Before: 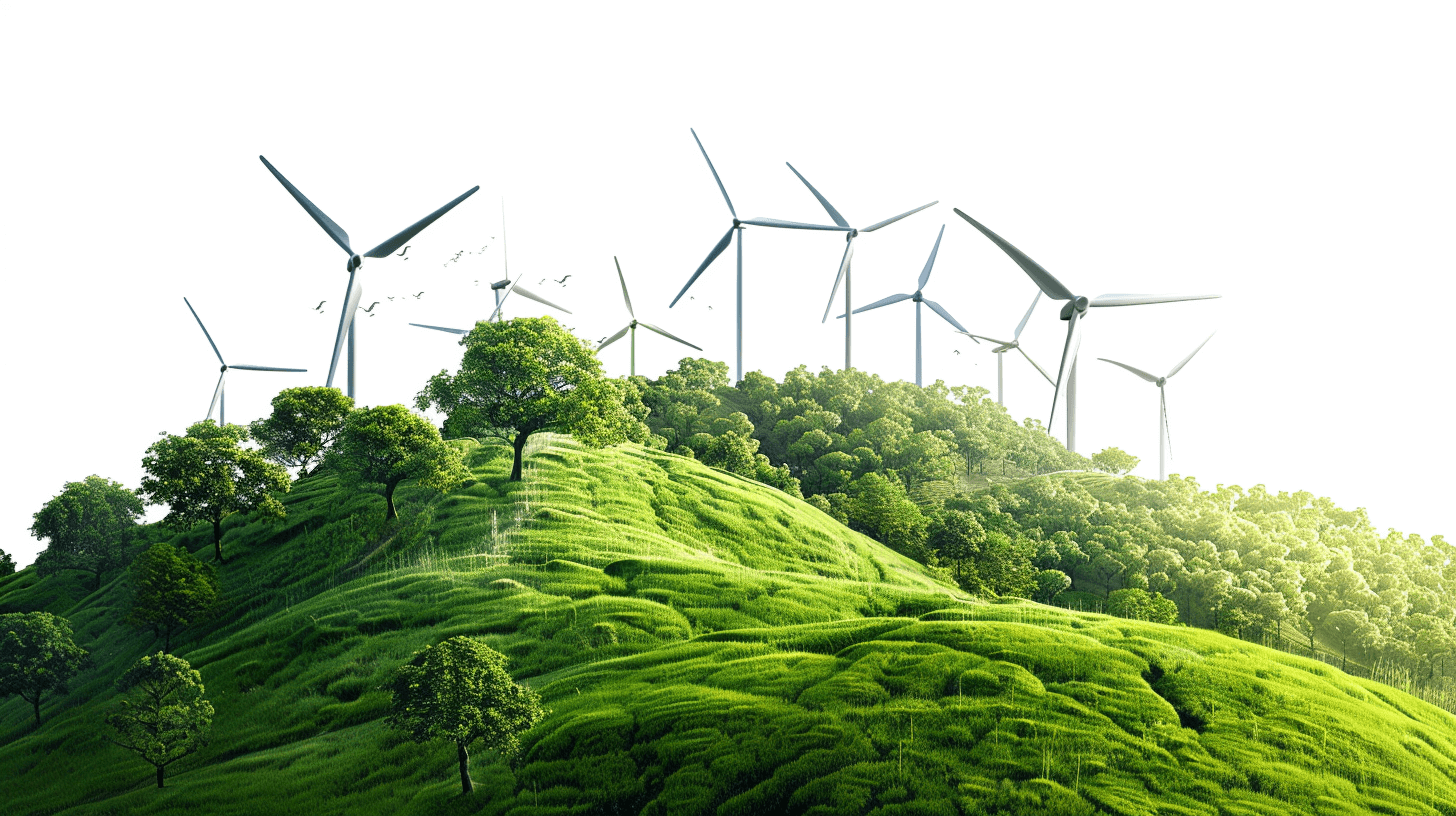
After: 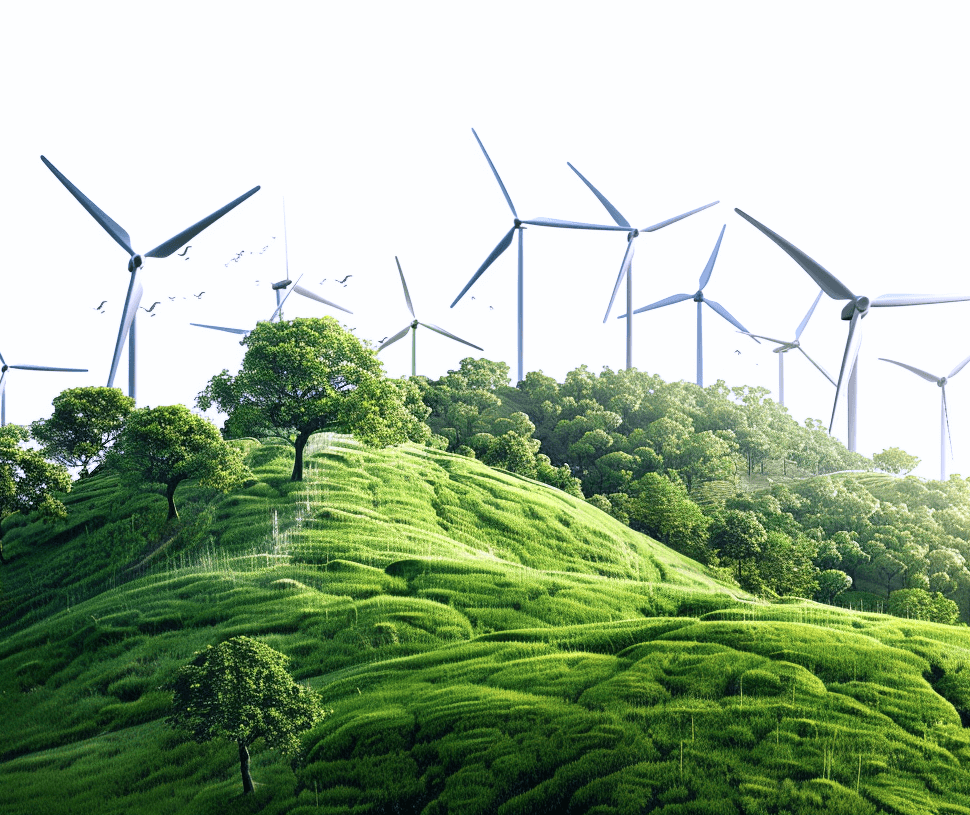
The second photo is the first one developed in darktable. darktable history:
color calibration: output R [1.063, -0.012, -0.003, 0], output B [-0.079, 0.047, 1, 0], illuminant custom, x 0.389, y 0.387, temperature 3838.64 K
crop and rotate: left 15.055%, right 18.278%
